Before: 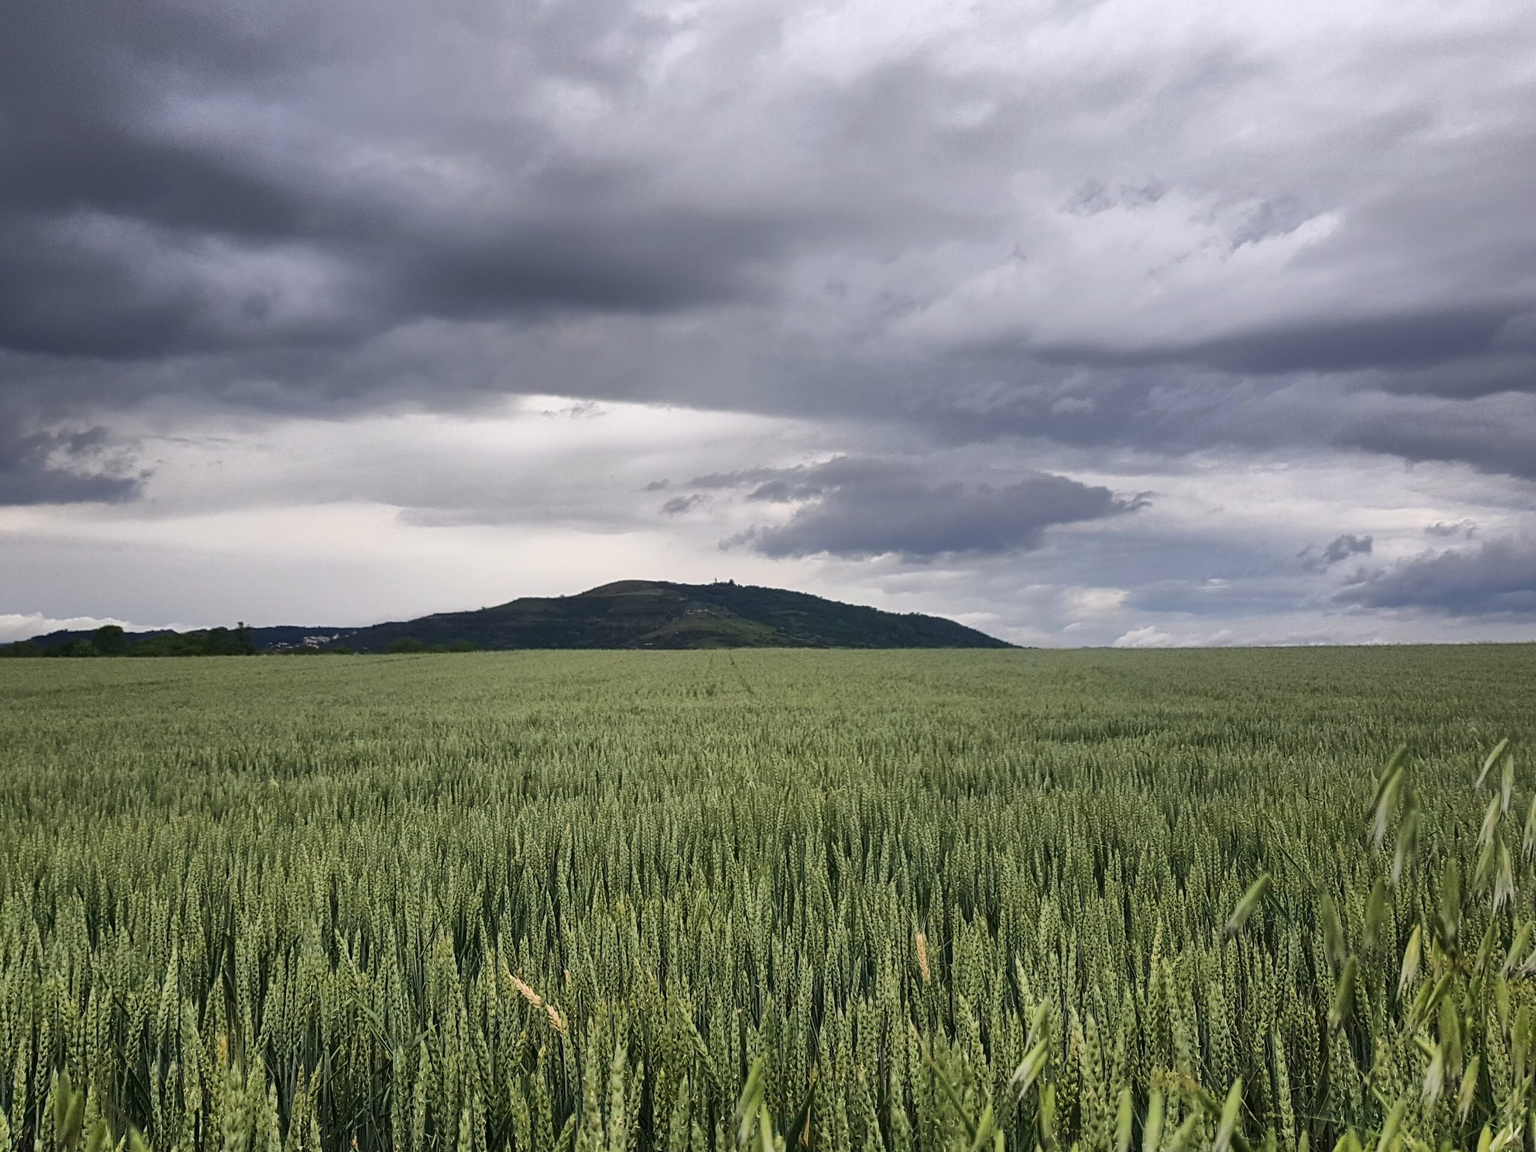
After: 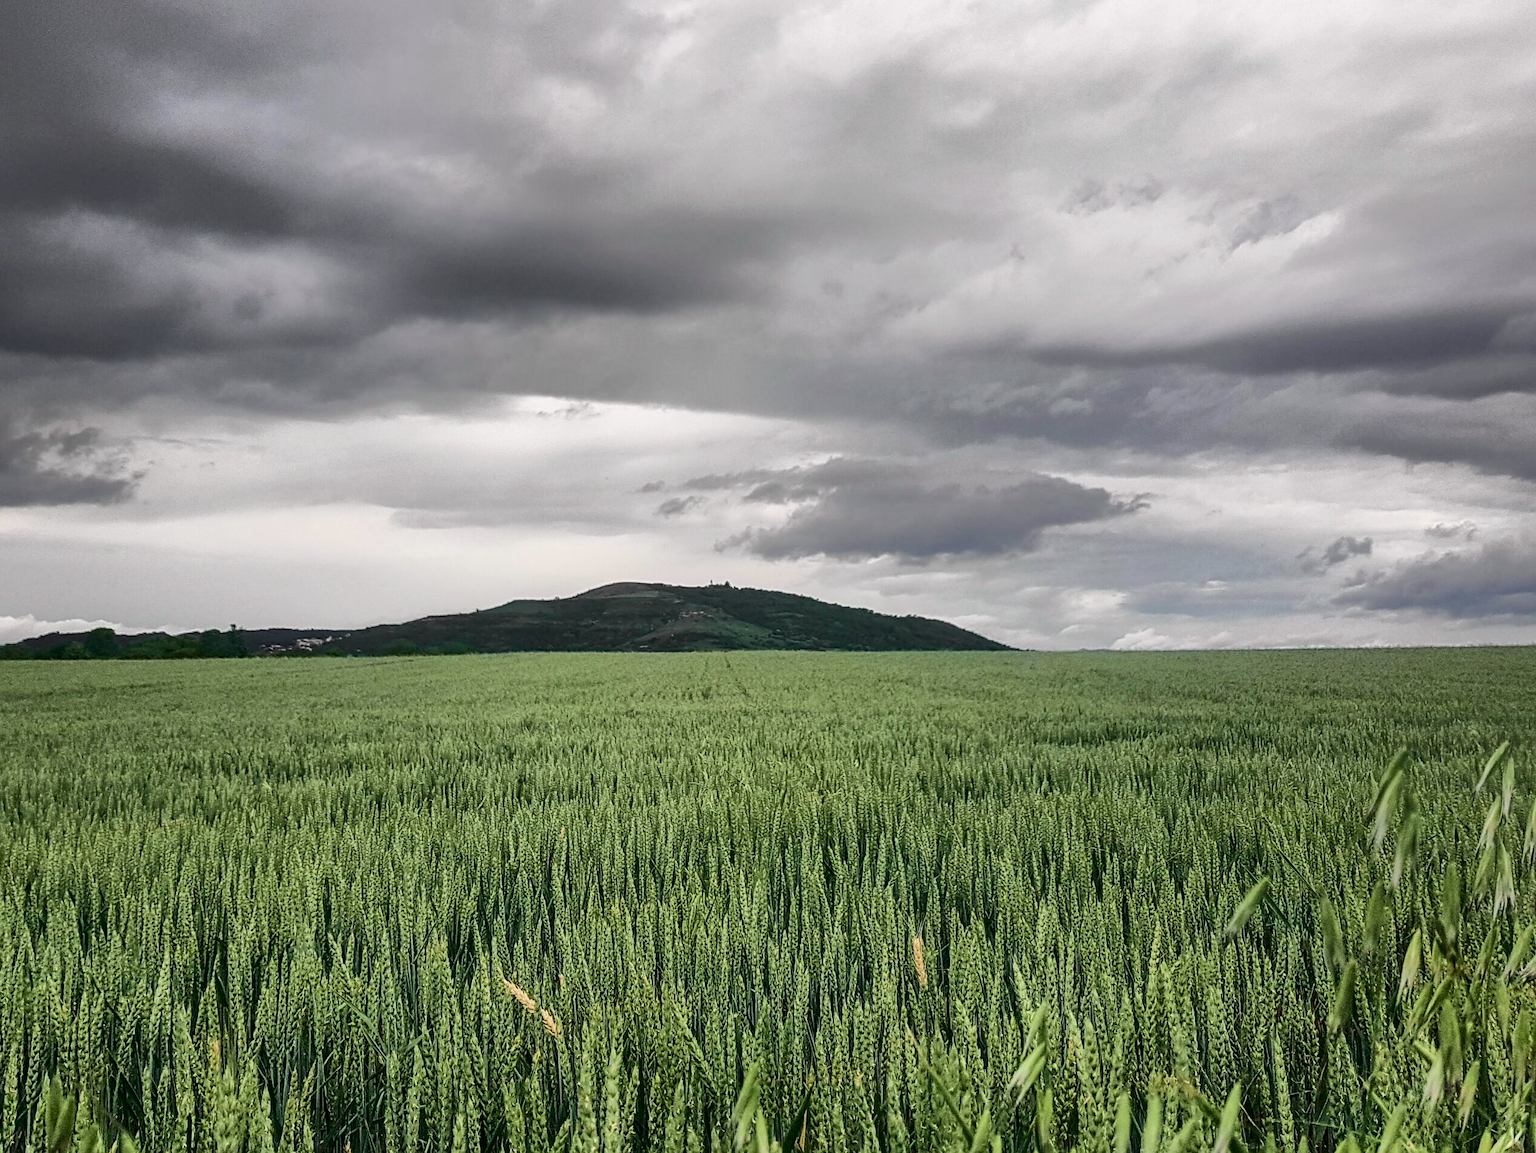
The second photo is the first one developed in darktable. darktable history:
local contrast: on, module defaults
crop and rotate: left 0.614%, top 0.179%, bottom 0.309%
tone curve: curves: ch0 [(0, 0.008) (0.107, 0.091) (0.283, 0.287) (0.461, 0.498) (0.64, 0.679) (0.822, 0.841) (0.998, 0.978)]; ch1 [(0, 0) (0.316, 0.349) (0.466, 0.442) (0.502, 0.5) (0.527, 0.519) (0.561, 0.553) (0.608, 0.629) (0.669, 0.704) (0.859, 0.899) (1, 1)]; ch2 [(0, 0) (0.33, 0.301) (0.421, 0.443) (0.473, 0.498) (0.502, 0.504) (0.522, 0.525) (0.592, 0.61) (0.705, 0.7) (1, 1)], color space Lab, independent channels, preserve colors none
sharpen: radius 1.458, amount 0.398, threshold 1.271
